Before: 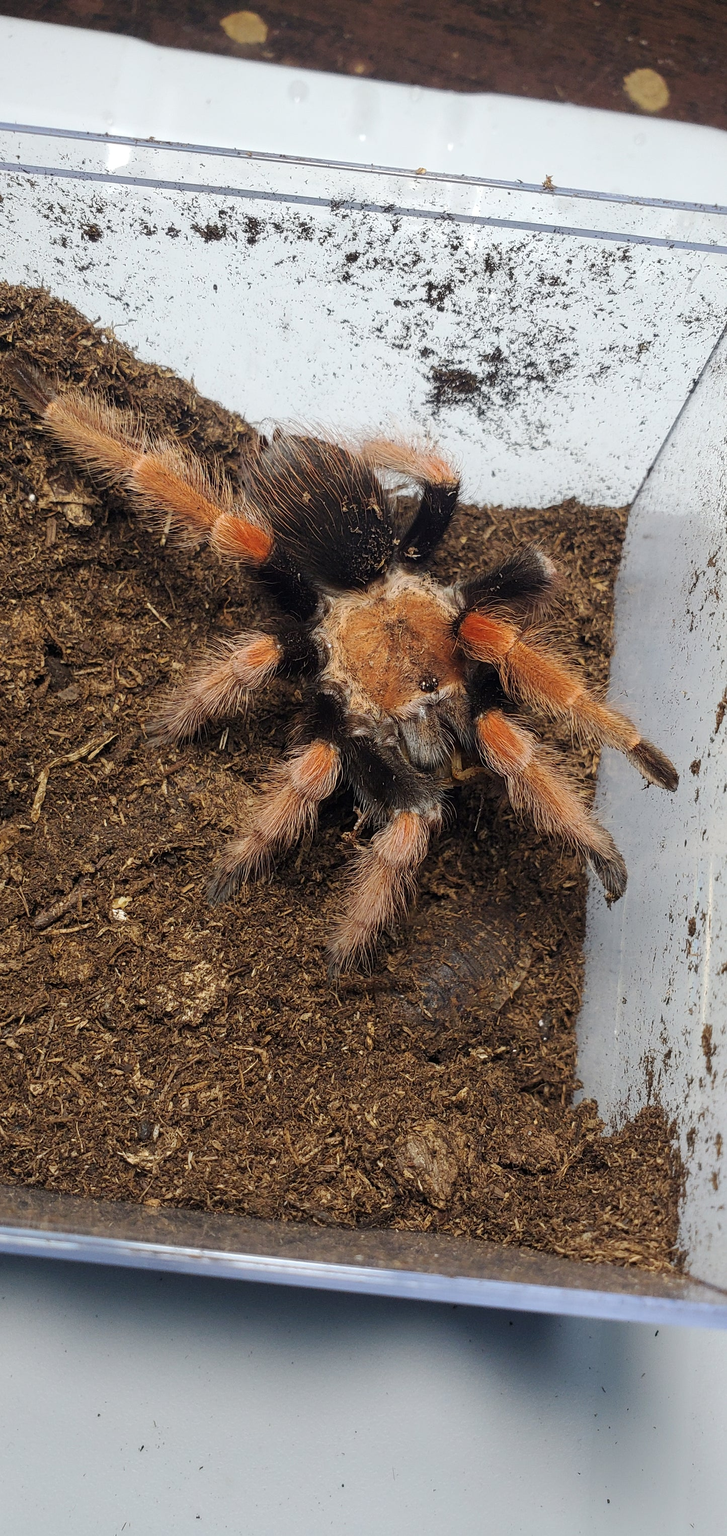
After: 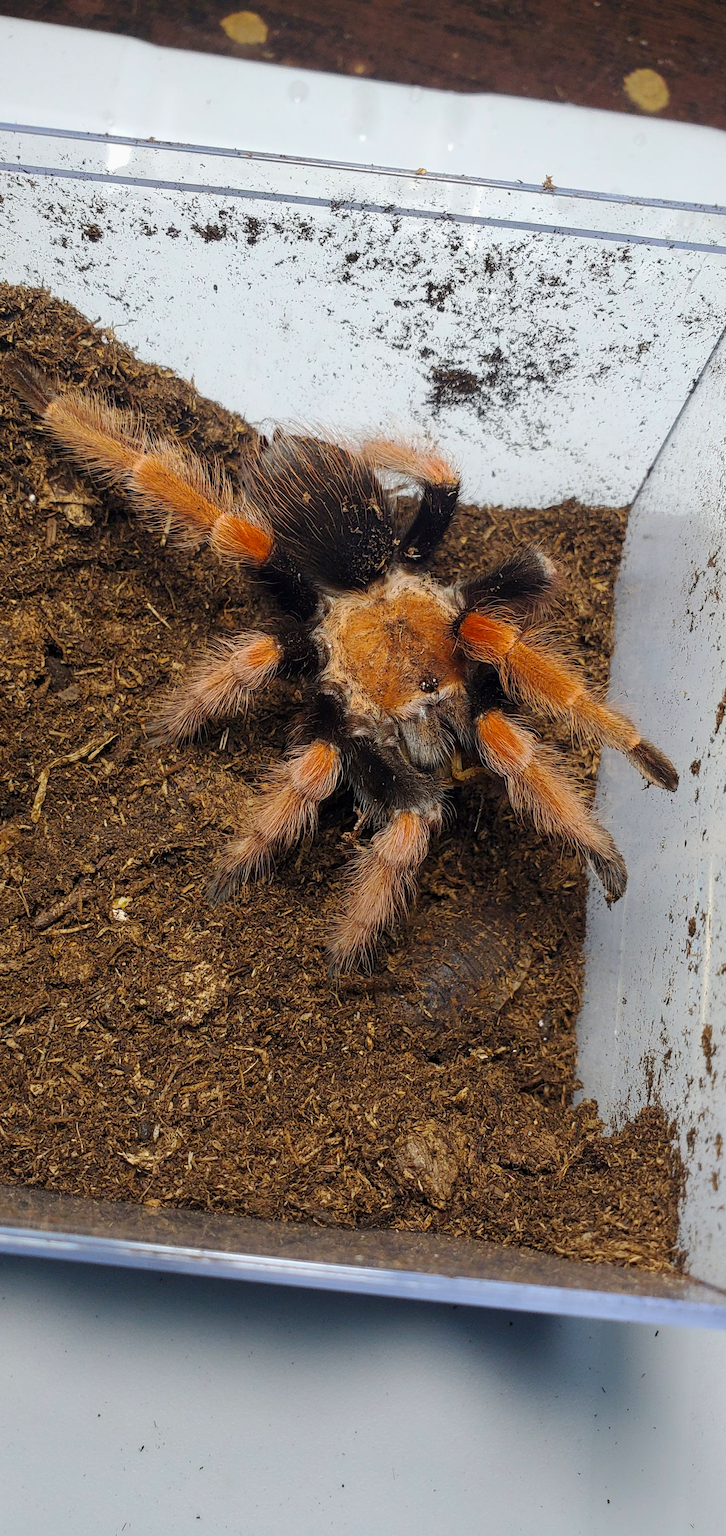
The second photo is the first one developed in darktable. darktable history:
levels: levels [0, 0.492, 0.984]
exposure: black level correction 0.001, exposure -0.125 EV, compensate exposure bias true, compensate highlight preservation false
color balance rgb: perceptual saturation grading › global saturation 20%, global vibrance 10%
